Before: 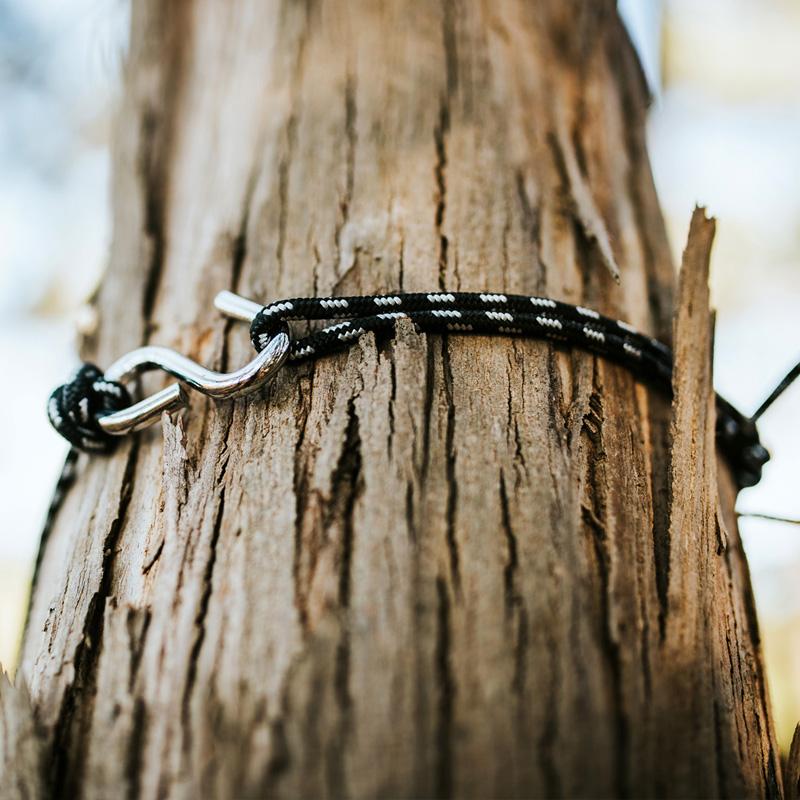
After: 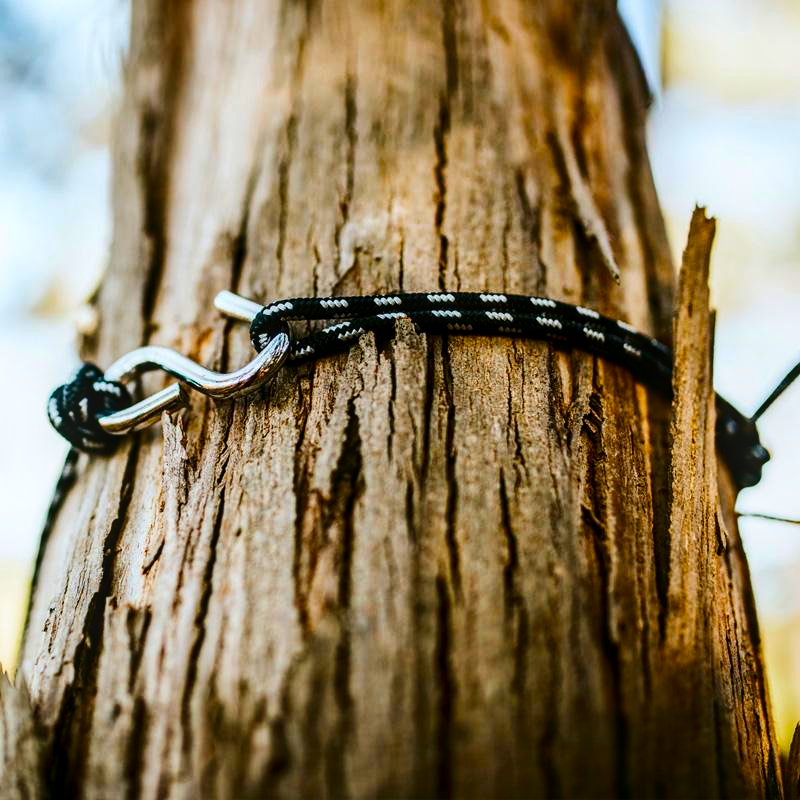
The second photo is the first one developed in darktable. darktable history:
contrast brightness saturation: contrast 0.201, brightness -0.106, saturation 0.098
local contrast: on, module defaults
color balance rgb: perceptual saturation grading › global saturation 30.6%, global vibrance 25.459%
